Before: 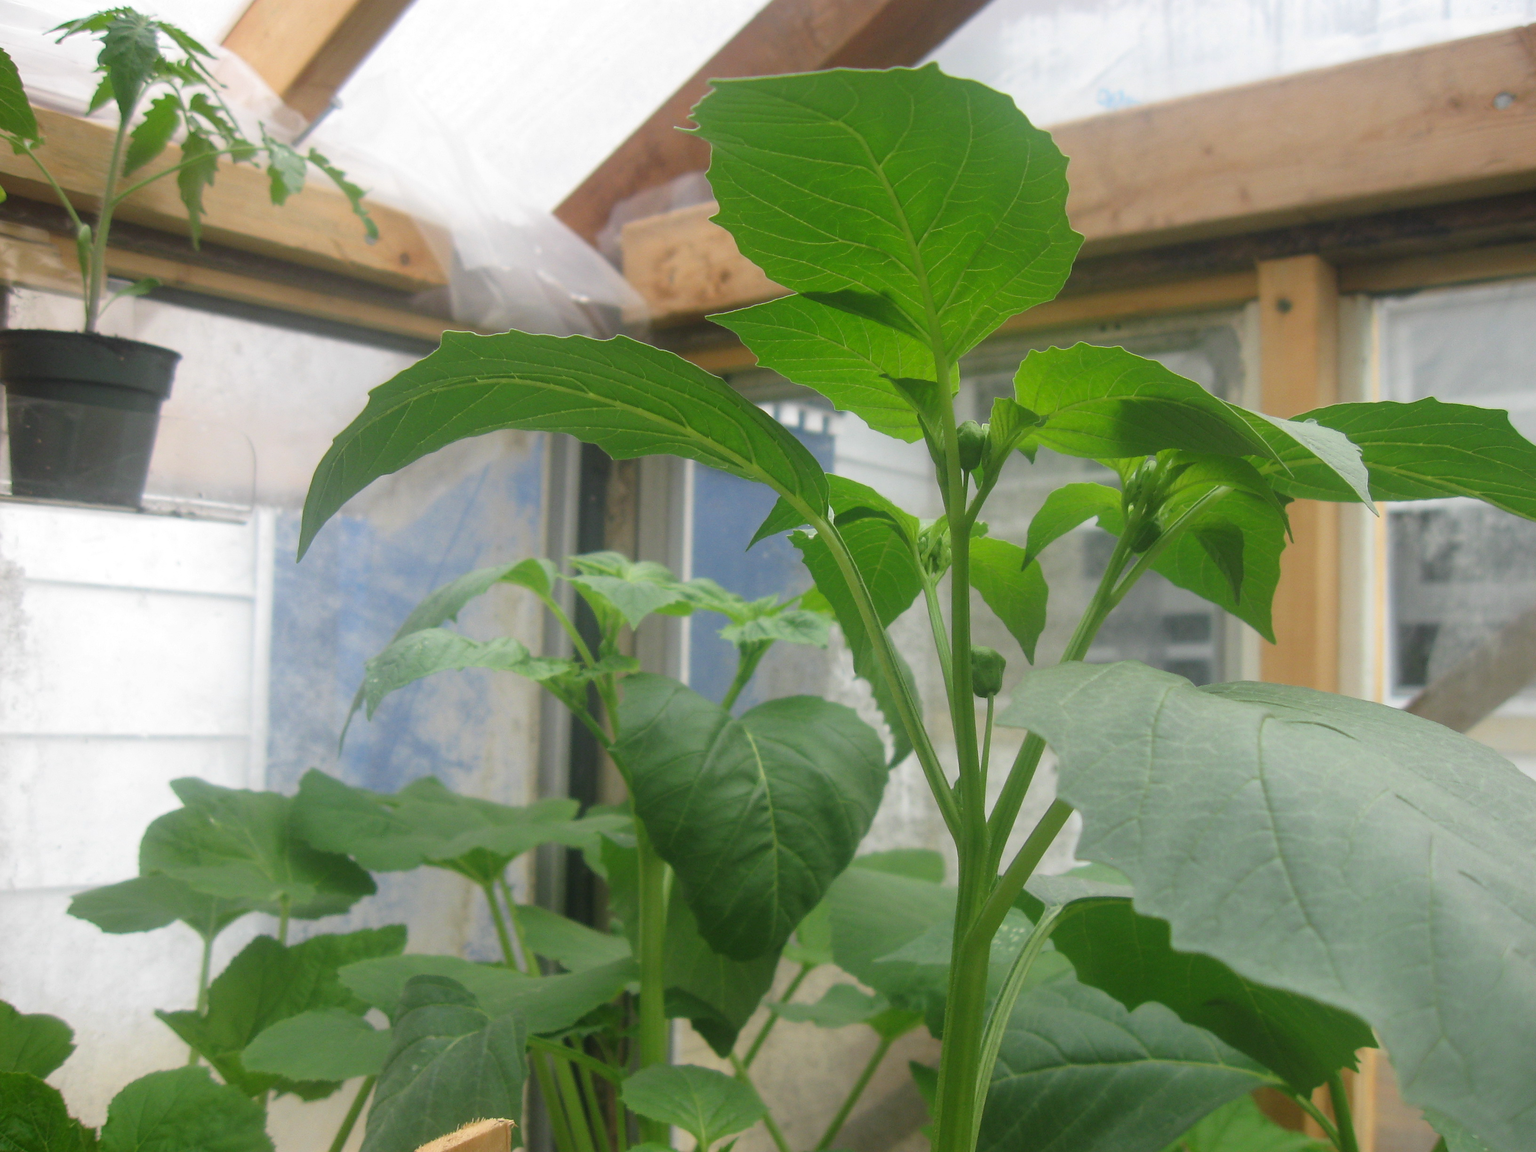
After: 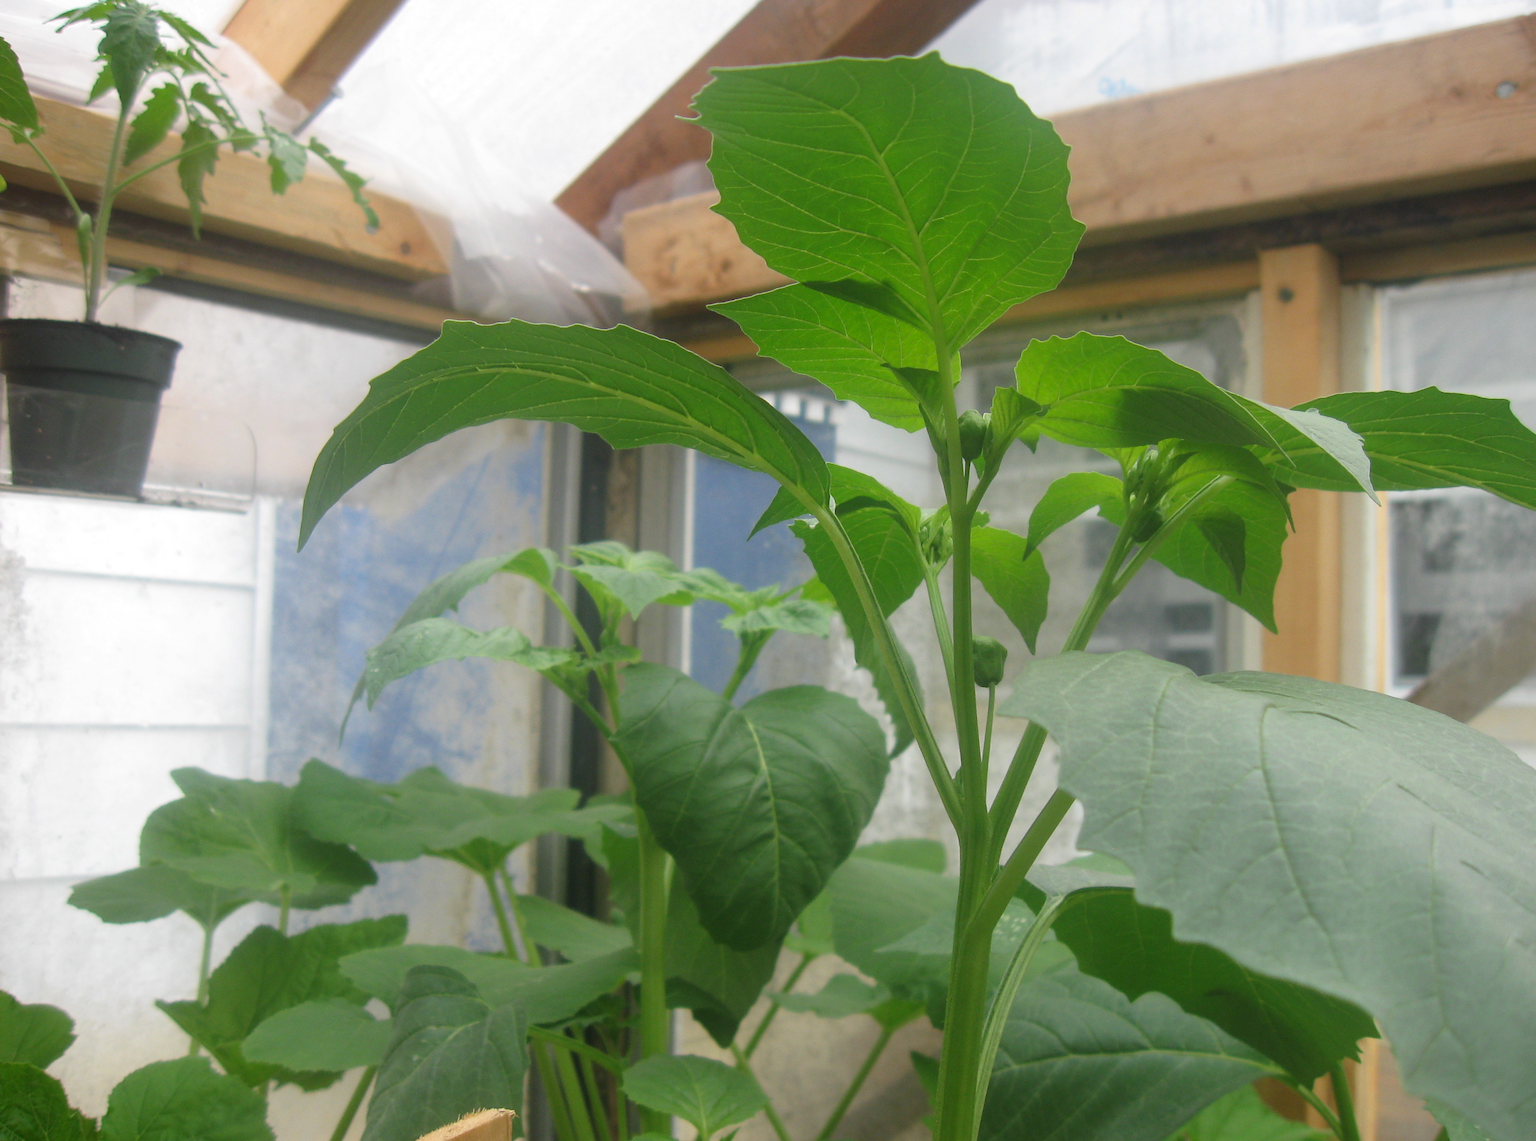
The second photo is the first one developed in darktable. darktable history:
crop: top 0.985%, right 0.113%
